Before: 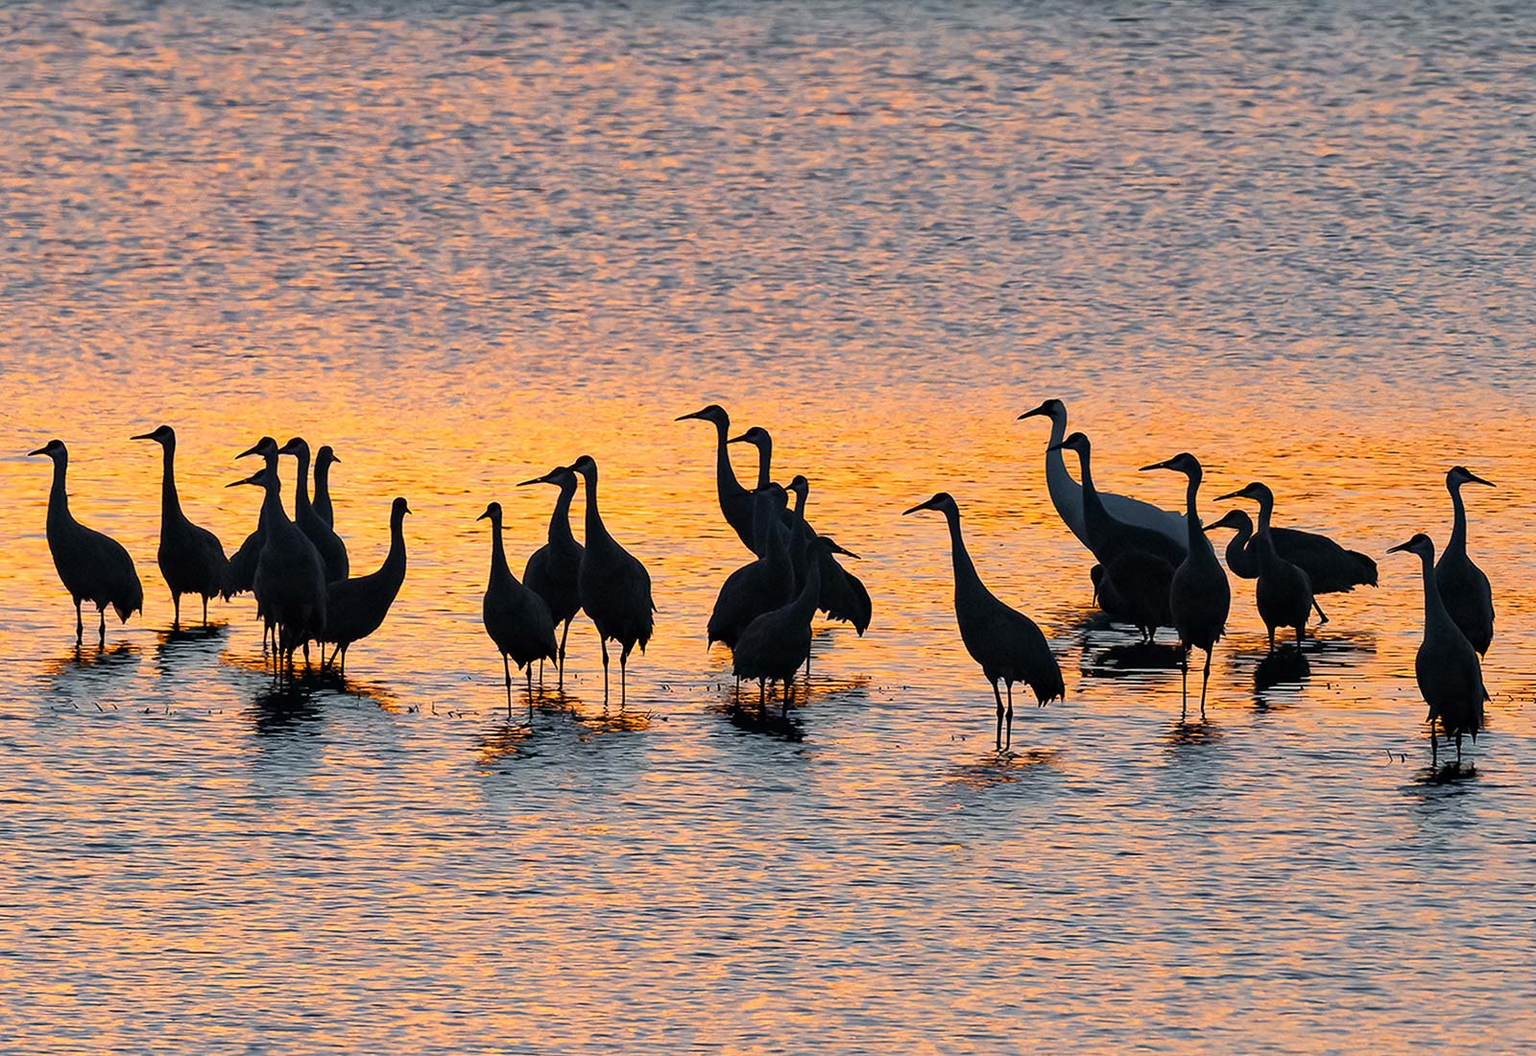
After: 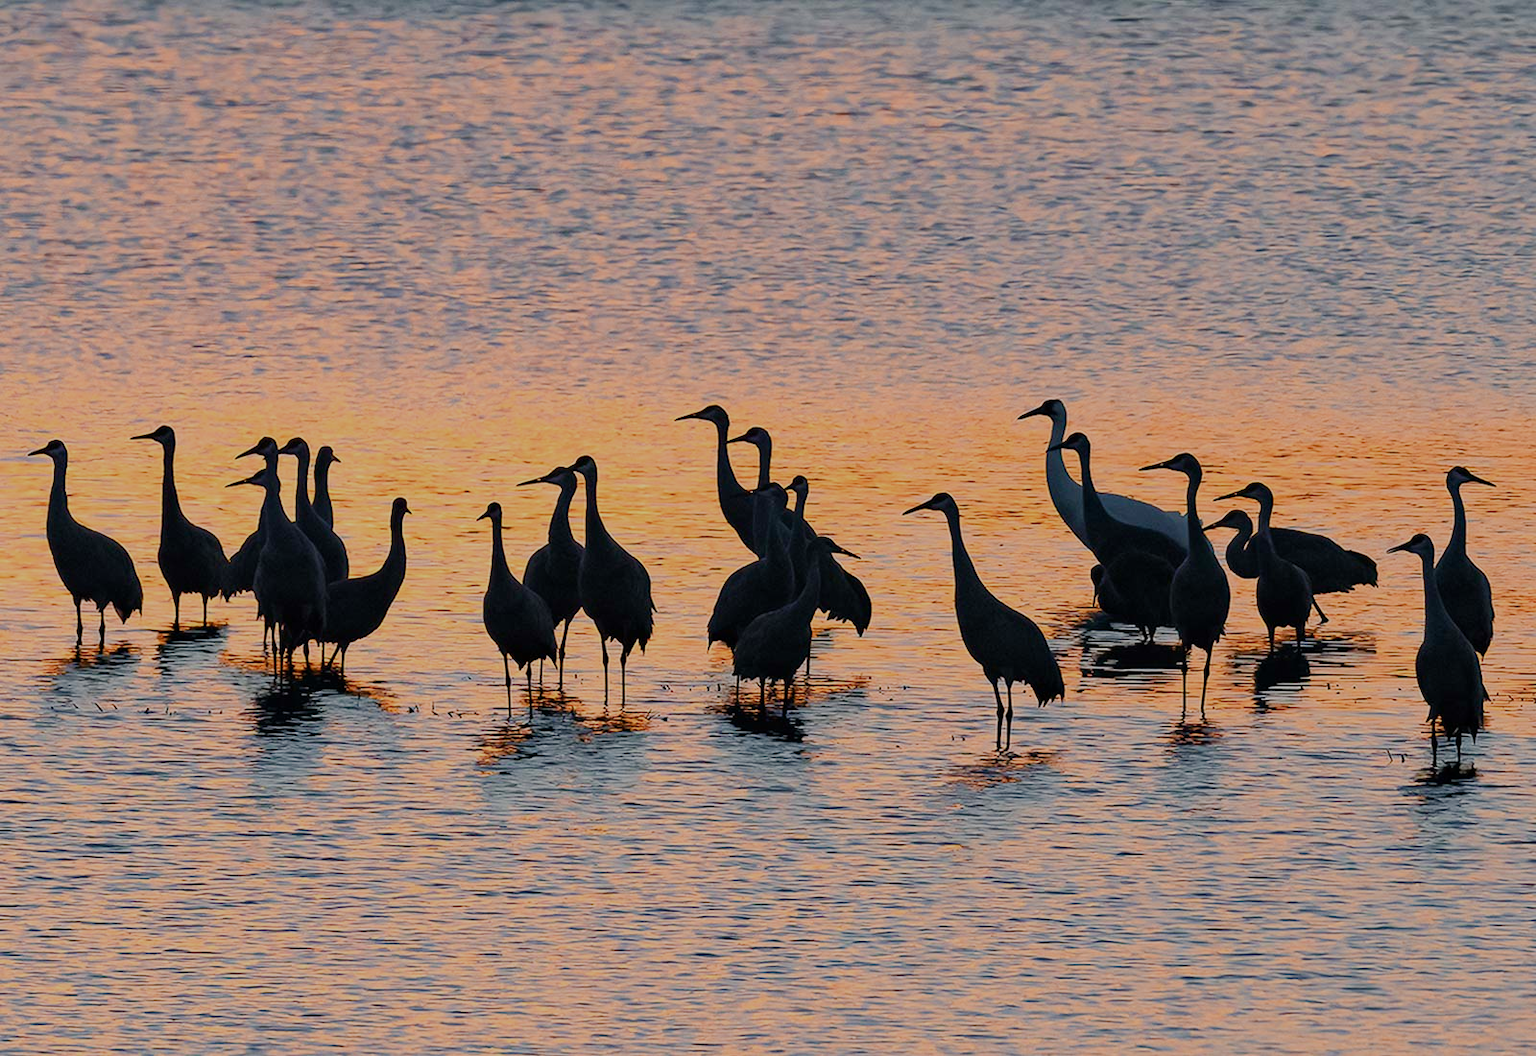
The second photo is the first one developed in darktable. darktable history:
sigmoid: contrast 1.05, skew -0.15
velvia: on, module defaults
